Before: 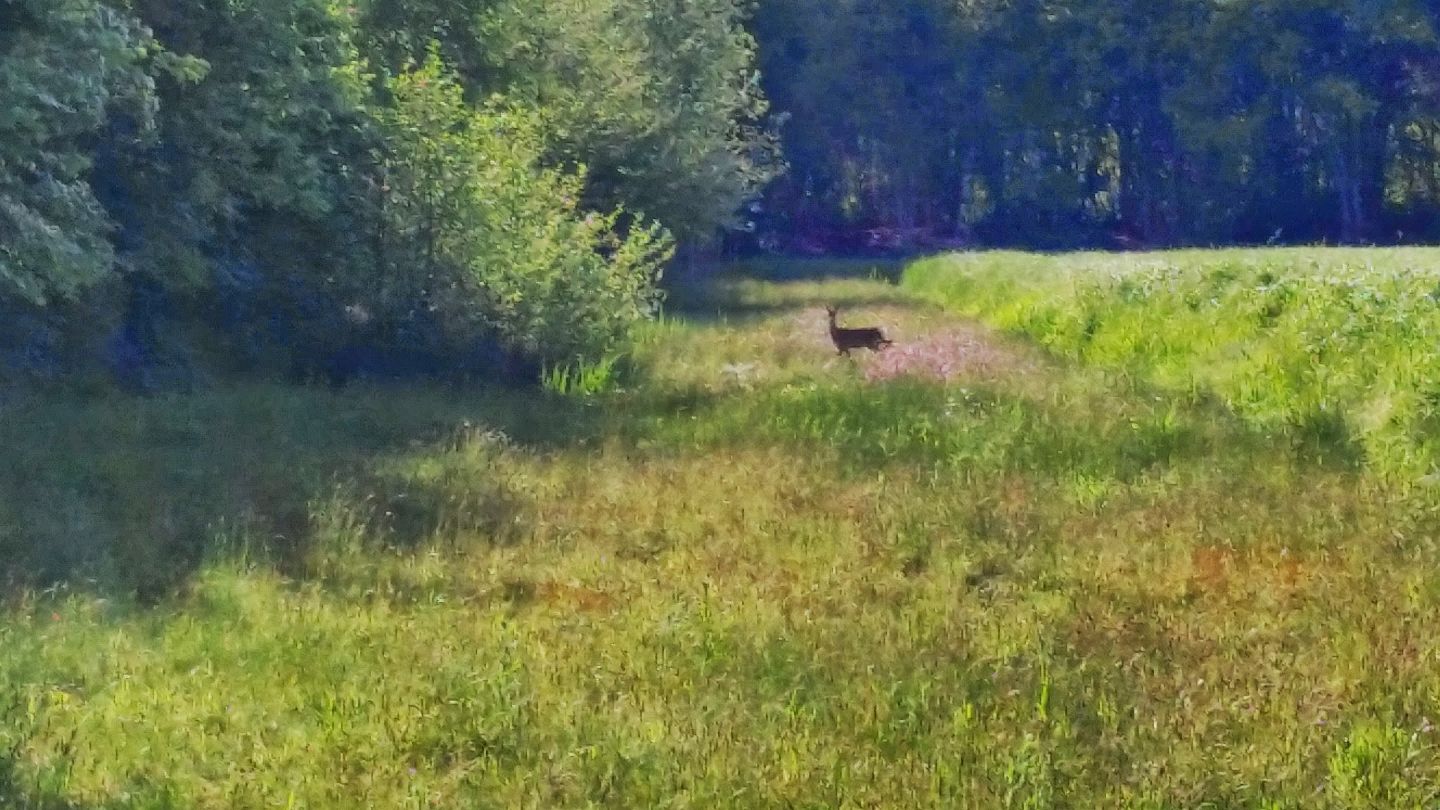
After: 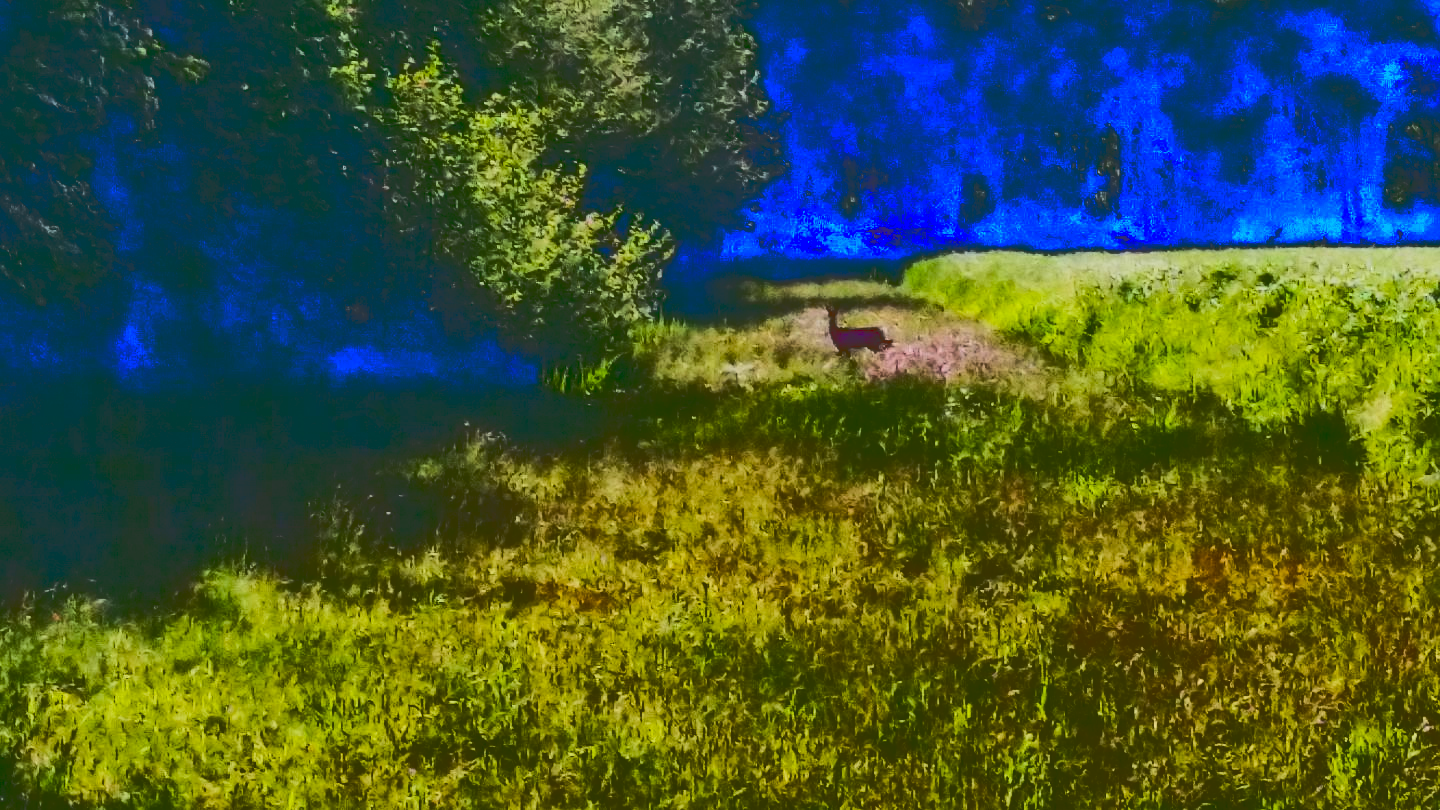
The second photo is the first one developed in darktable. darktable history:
color balance rgb: perceptual saturation grading › global saturation 0.098%, perceptual saturation grading › mid-tones 6.265%, perceptual saturation grading › shadows 72.246%, perceptual brilliance grading › highlights 2.07%, perceptual brilliance grading › mid-tones -50.337%, perceptual brilliance grading › shadows -49.551%, global vibrance 40.079%
tone curve: curves: ch0 [(0, 0) (0.003, 0.198) (0.011, 0.198) (0.025, 0.198) (0.044, 0.198) (0.069, 0.201) (0.1, 0.202) (0.136, 0.207) (0.177, 0.212) (0.224, 0.222) (0.277, 0.27) (0.335, 0.332) (0.399, 0.422) (0.468, 0.542) (0.543, 0.626) (0.623, 0.698) (0.709, 0.764) (0.801, 0.82) (0.898, 0.863) (1, 1)], color space Lab, linked channels, preserve colors none
